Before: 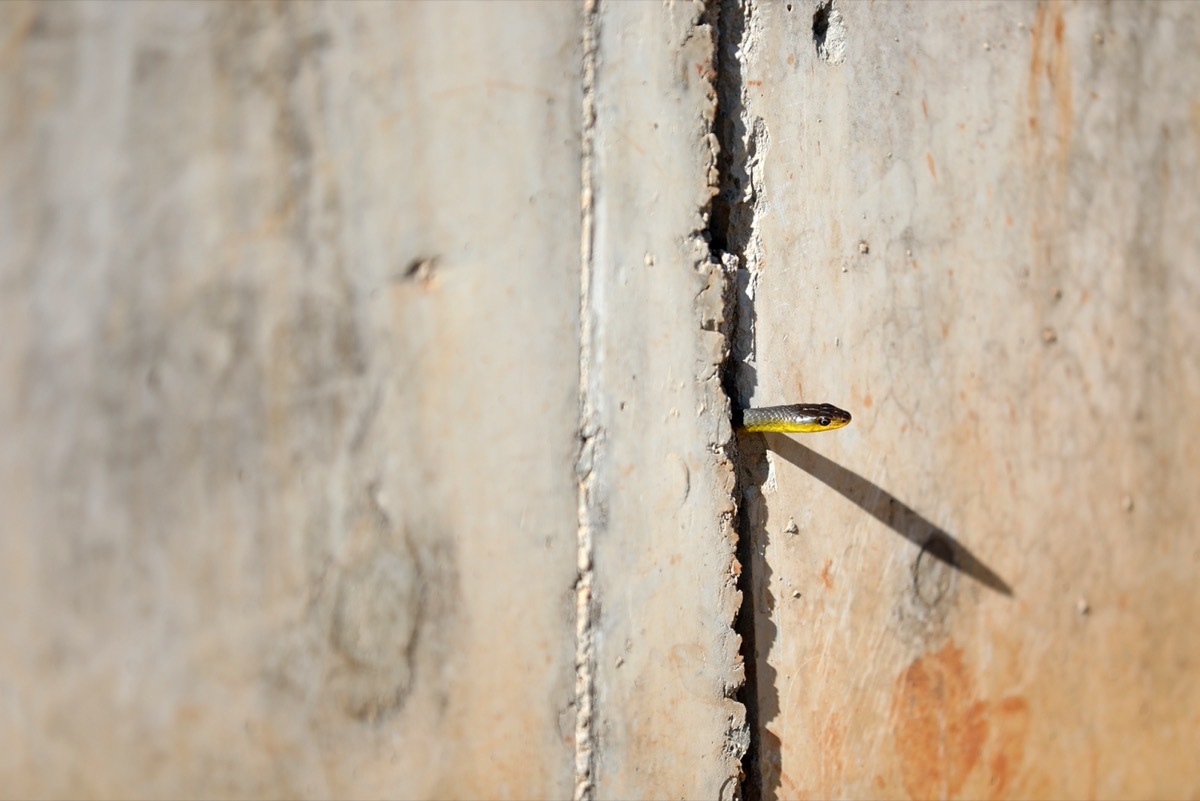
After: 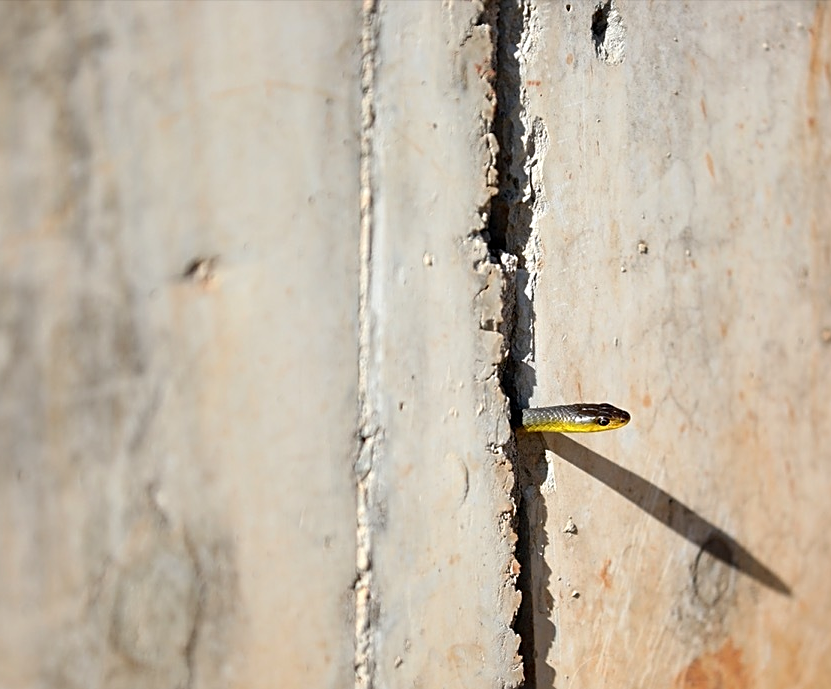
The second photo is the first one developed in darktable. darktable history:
crop: left 18.479%, right 12.2%, bottom 13.971%
sharpen: on, module defaults
tone equalizer: on, module defaults
